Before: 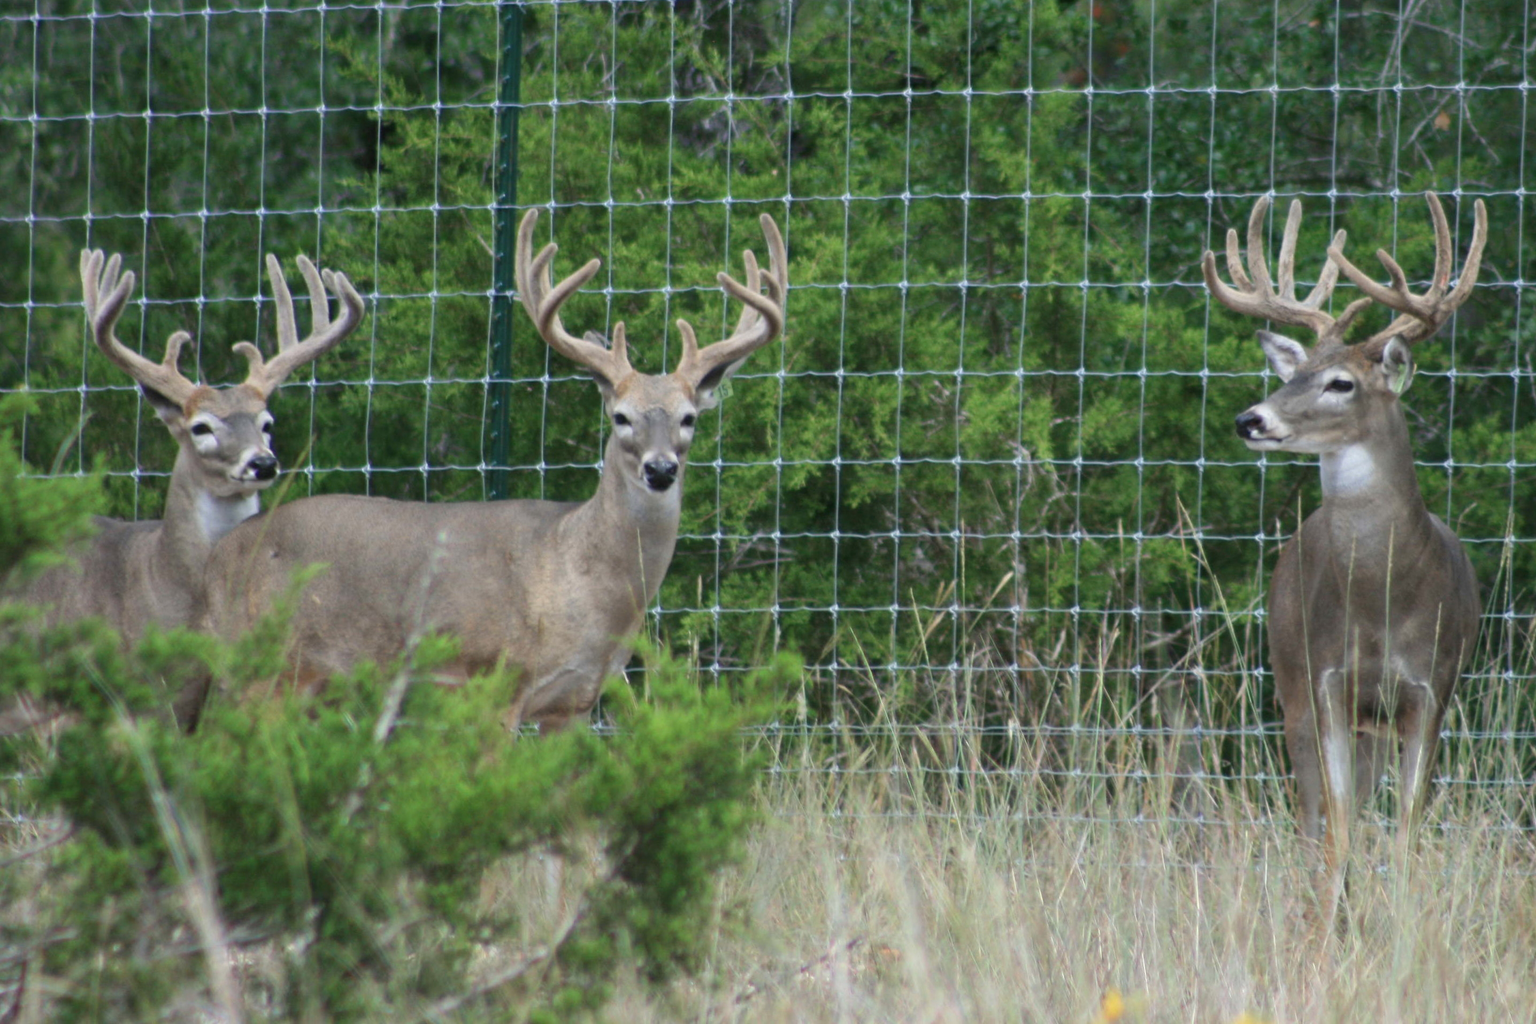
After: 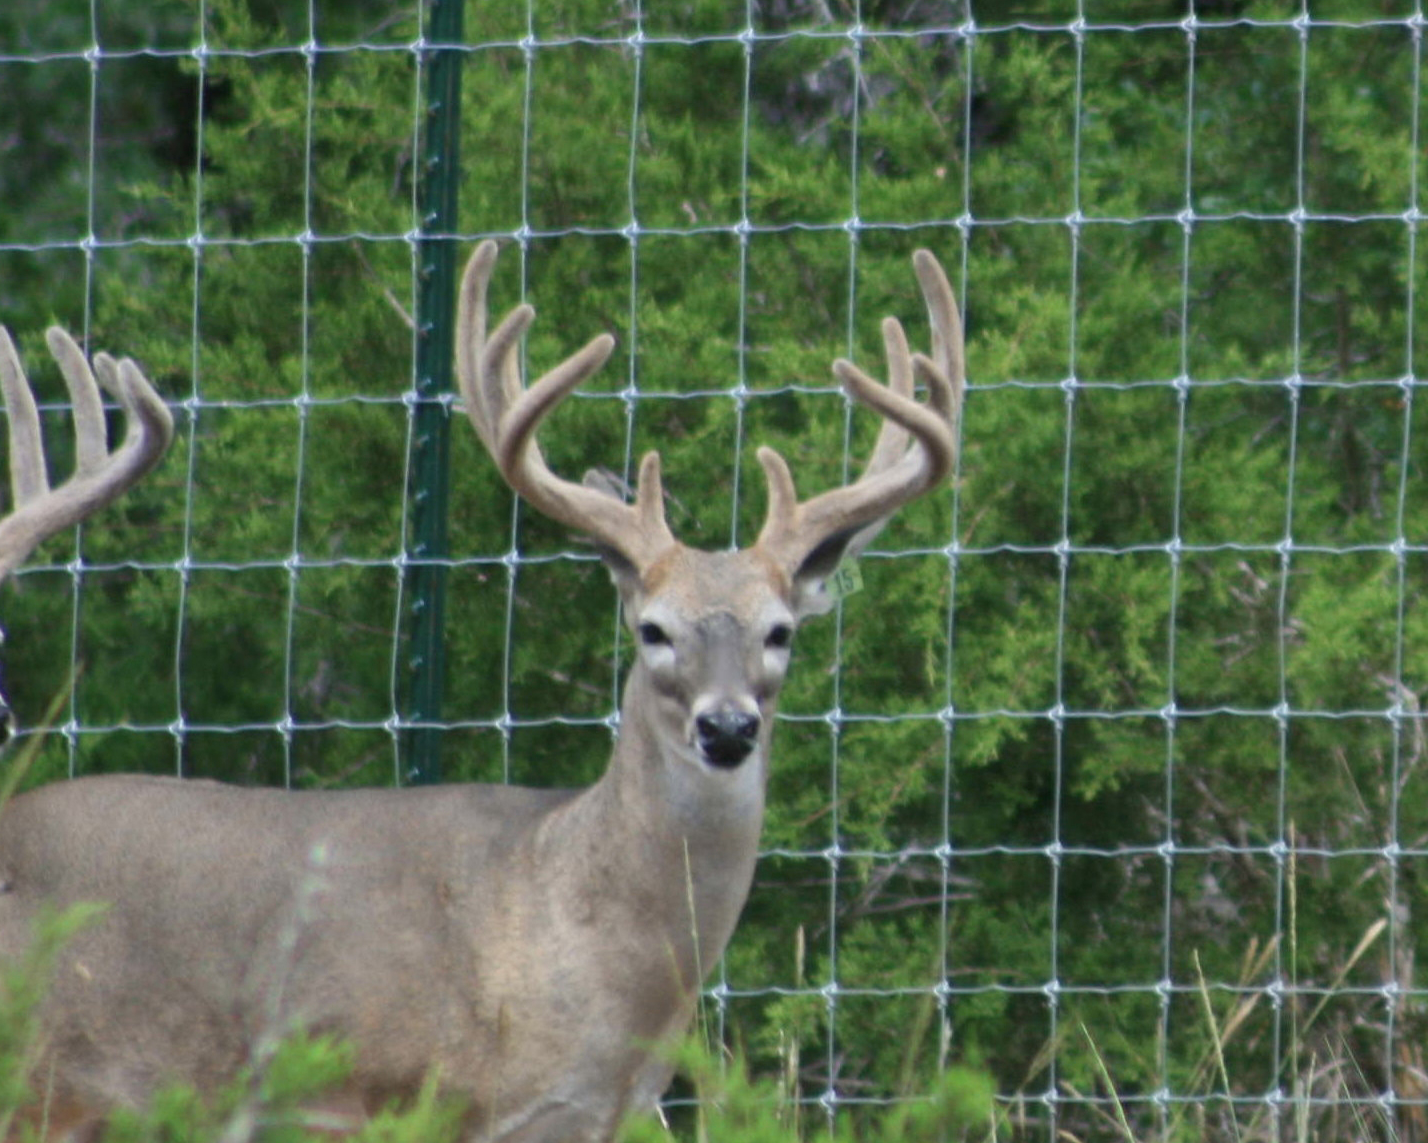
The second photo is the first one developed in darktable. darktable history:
exposure: compensate exposure bias true, compensate highlight preservation false
crop: left 17.714%, top 7.853%, right 32.537%, bottom 32.439%
